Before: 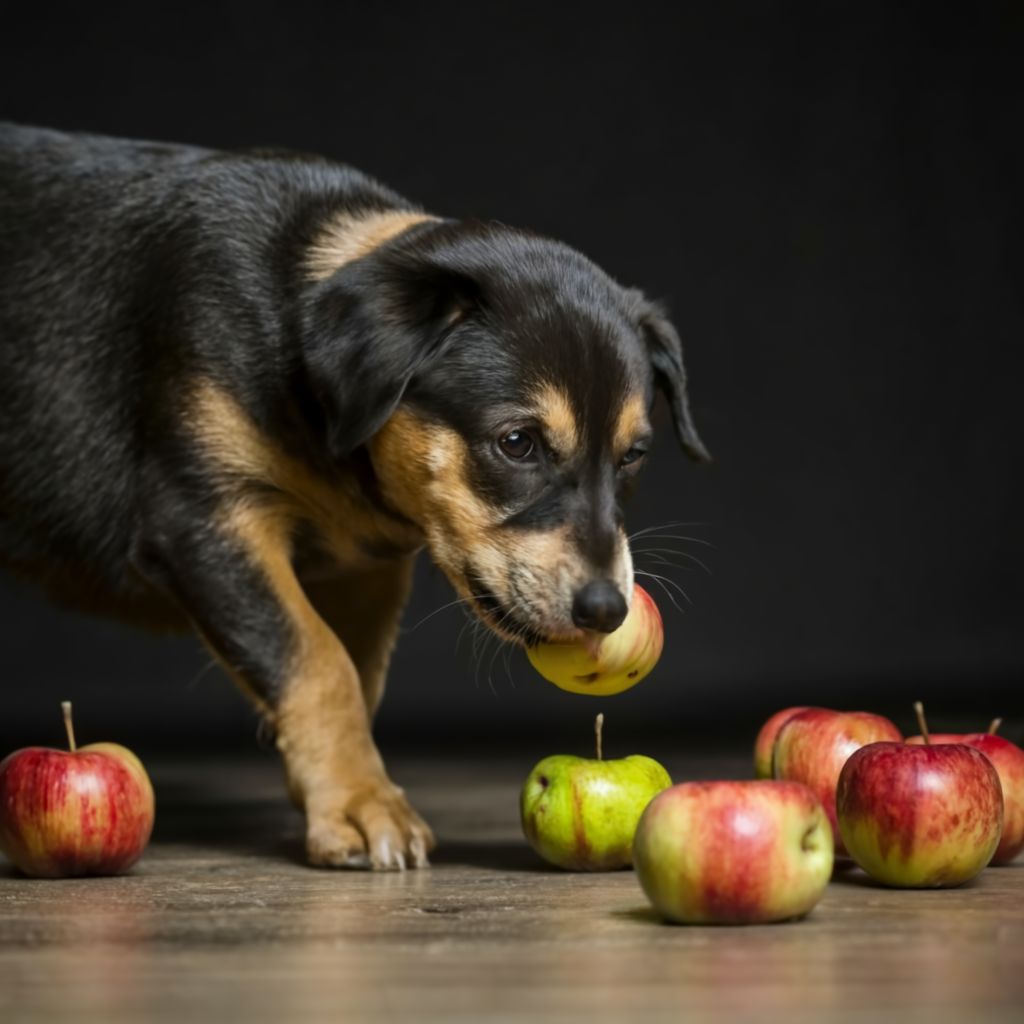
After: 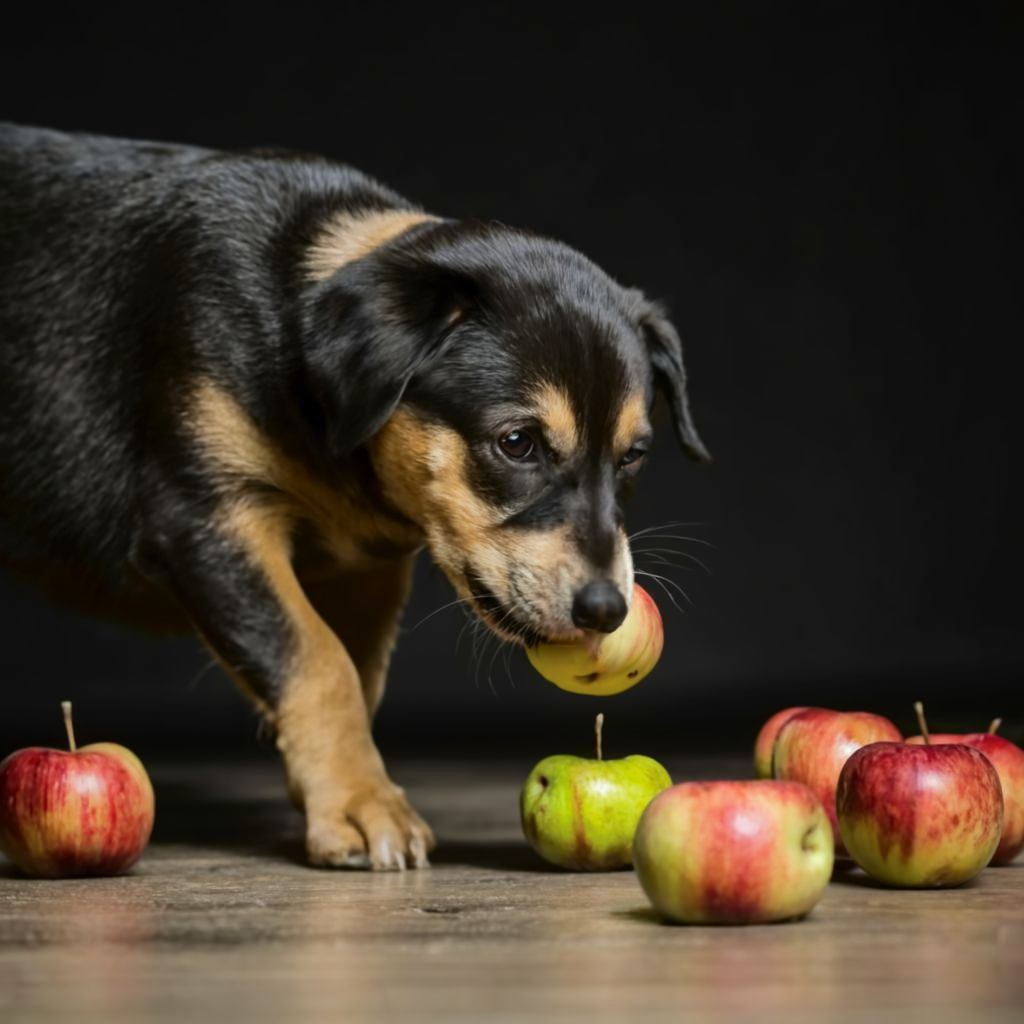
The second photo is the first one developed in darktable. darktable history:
tone curve: curves: ch0 [(0, 0) (0.003, 0.006) (0.011, 0.014) (0.025, 0.024) (0.044, 0.035) (0.069, 0.046) (0.1, 0.074) (0.136, 0.115) (0.177, 0.161) (0.224, 0.226) (0.277, 0.293) (0.335, 0.364) (0.399, 0.441) (0.468, 0.52) (0.543, 0.58) (0.623, 0.657) (0.709, 0.72) (0.801, 0.794) (0.898, 0.883) (1, 1)], color space Lab, independent channels, preserve colors none
